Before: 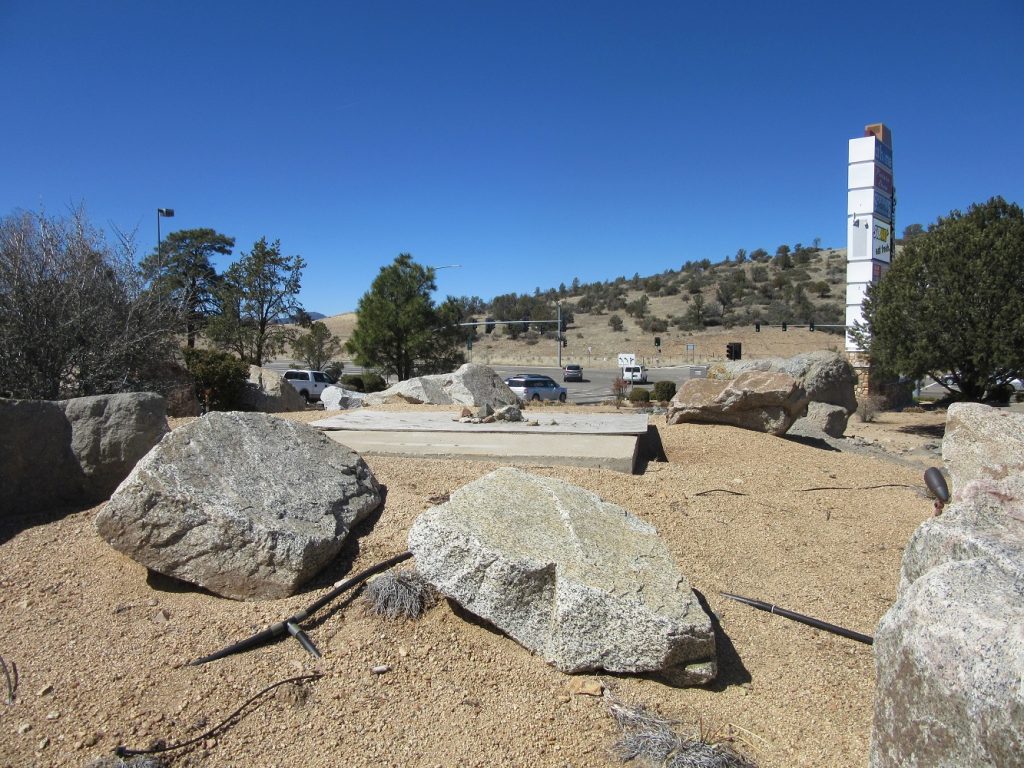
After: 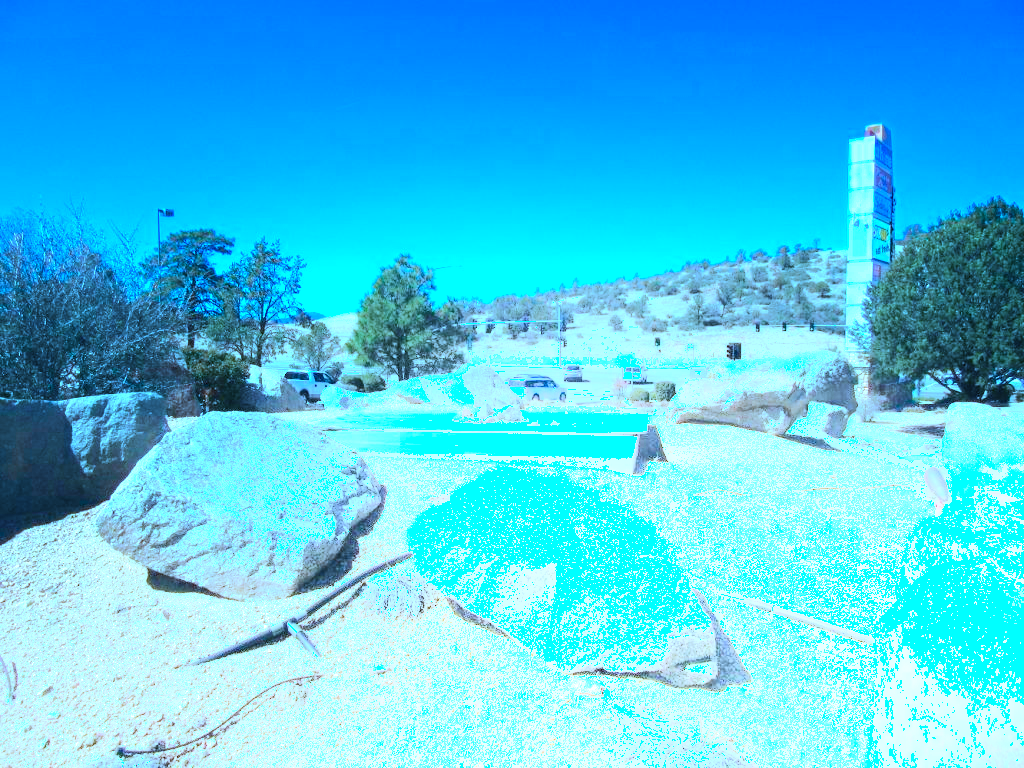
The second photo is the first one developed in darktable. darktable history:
color calibration: illuminant custom, x 0.432, y 0.395, temperature 3098 K
white balance: red 0.974, blue 1.044
exposure: black level correction 0, exposure 1.45 EV, compensate exposure bias true, compensate highlight preservation false
color balance rgb: perceptual saturation grading › global saturation 20%, global vibrance 20%
shadows and highlights: highlights 70.7, soften with gaussian
